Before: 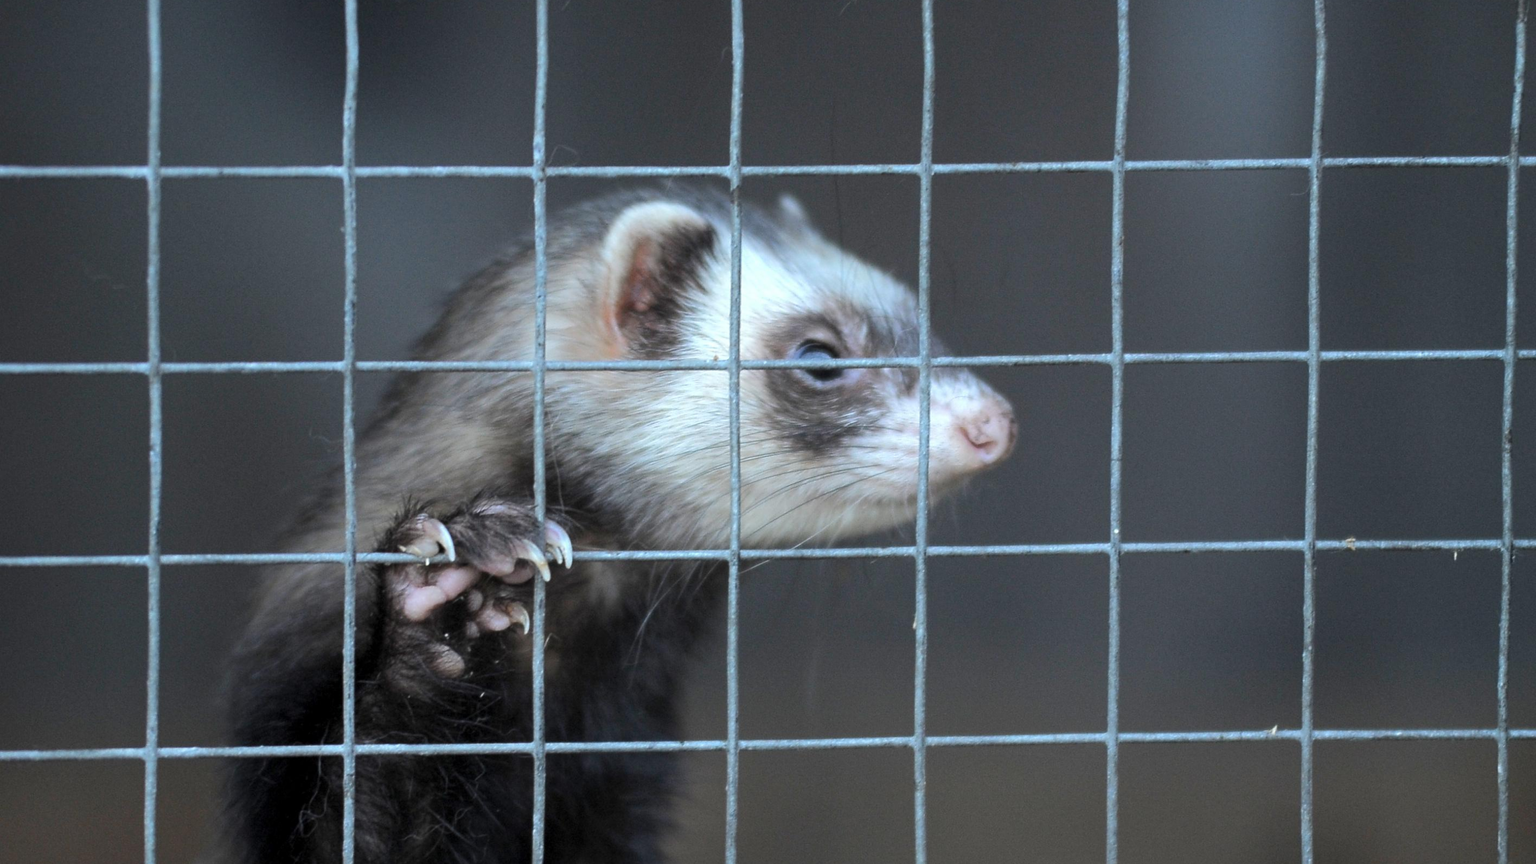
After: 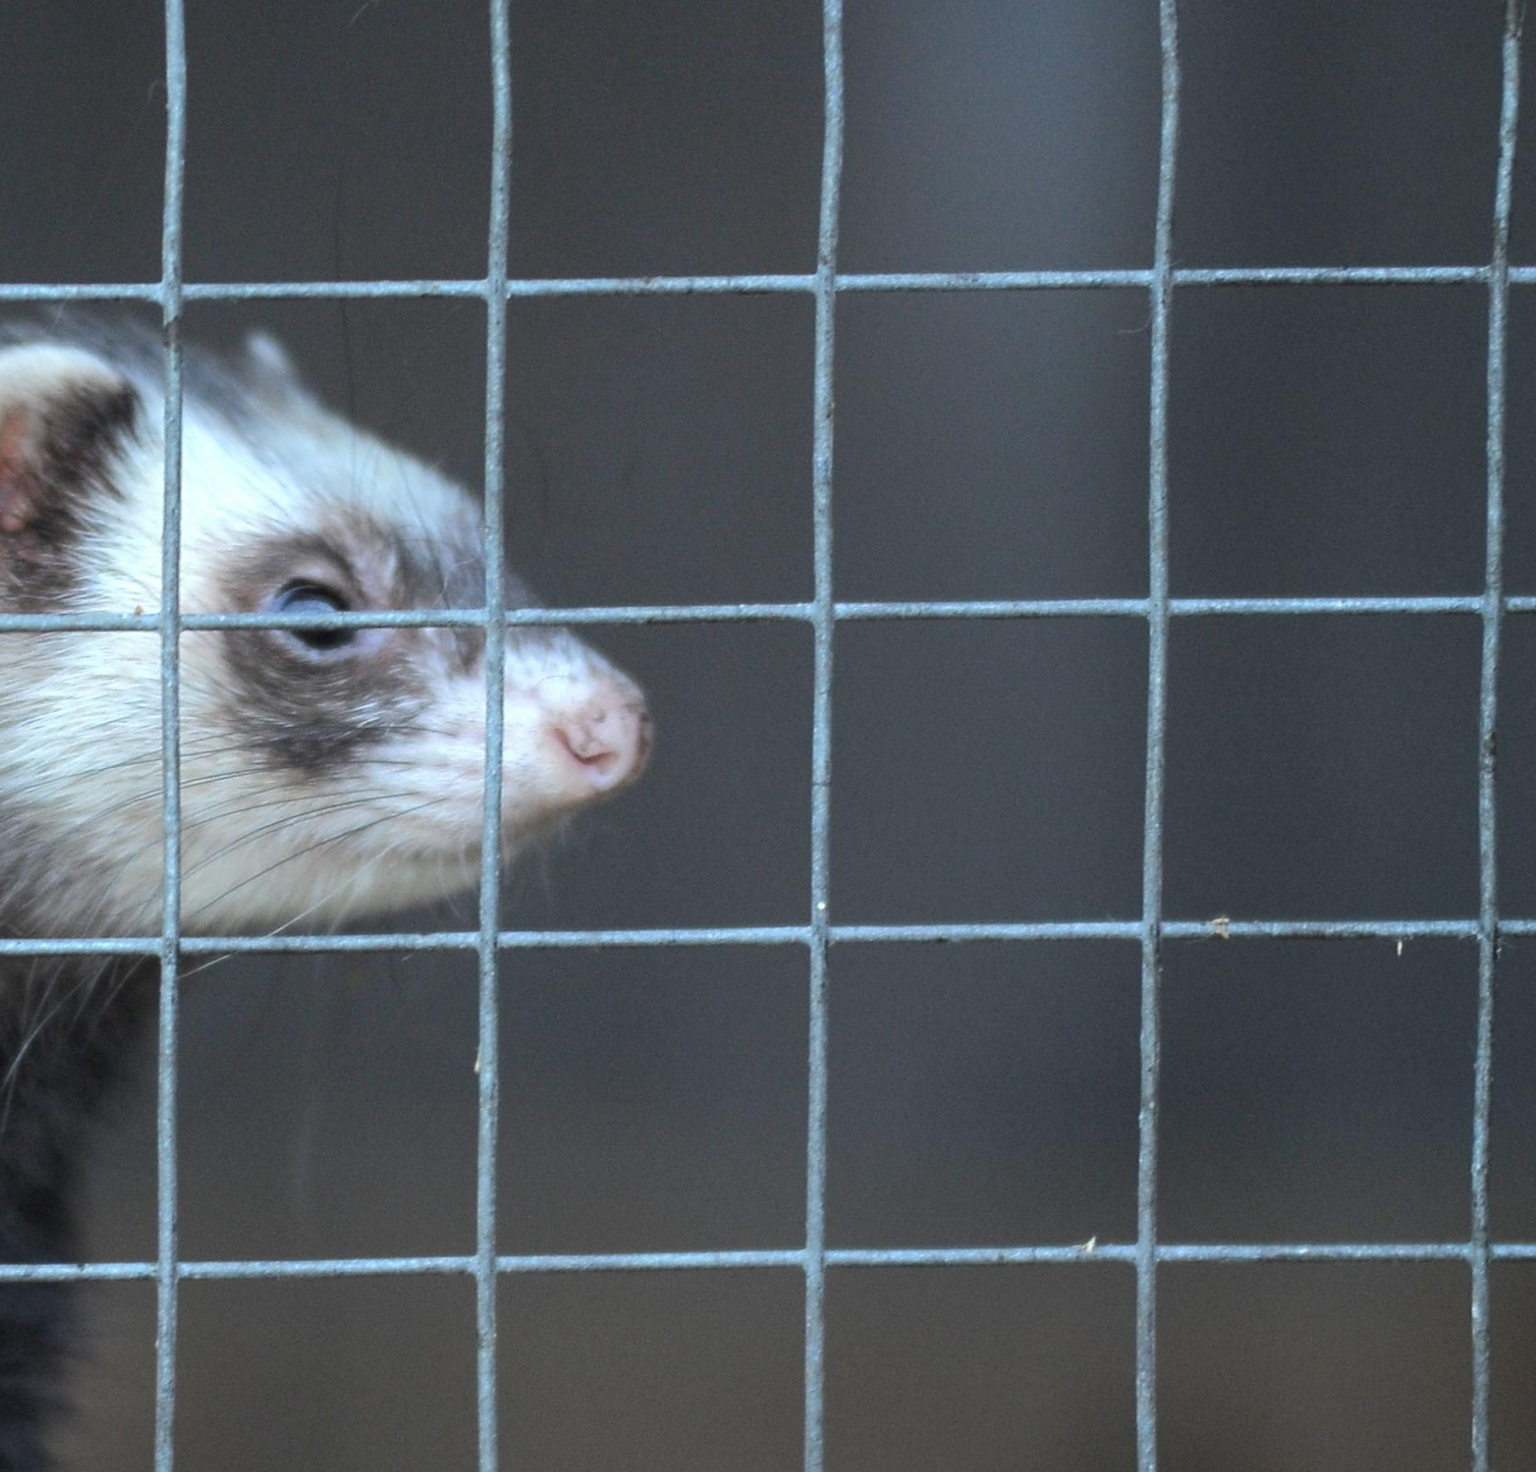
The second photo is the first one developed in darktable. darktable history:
crop: left 41.322%
